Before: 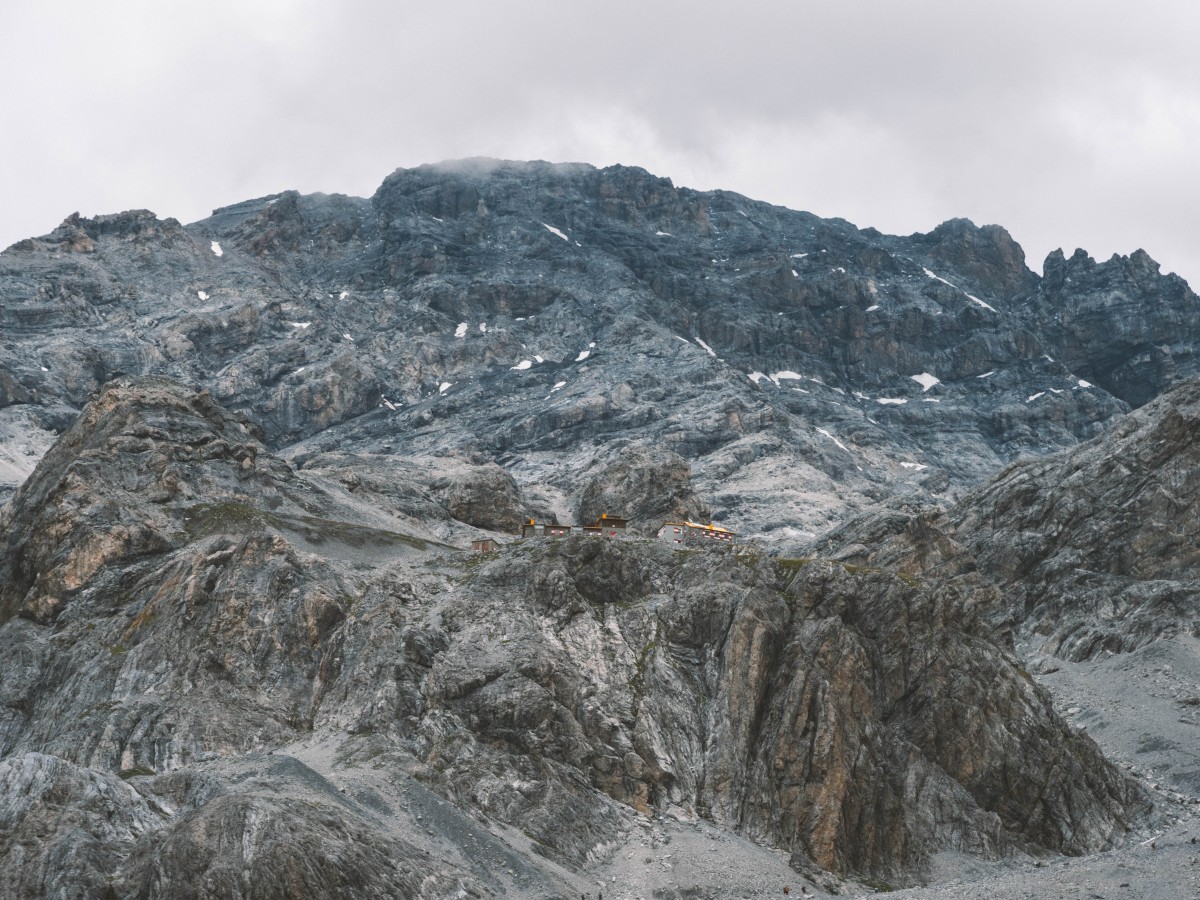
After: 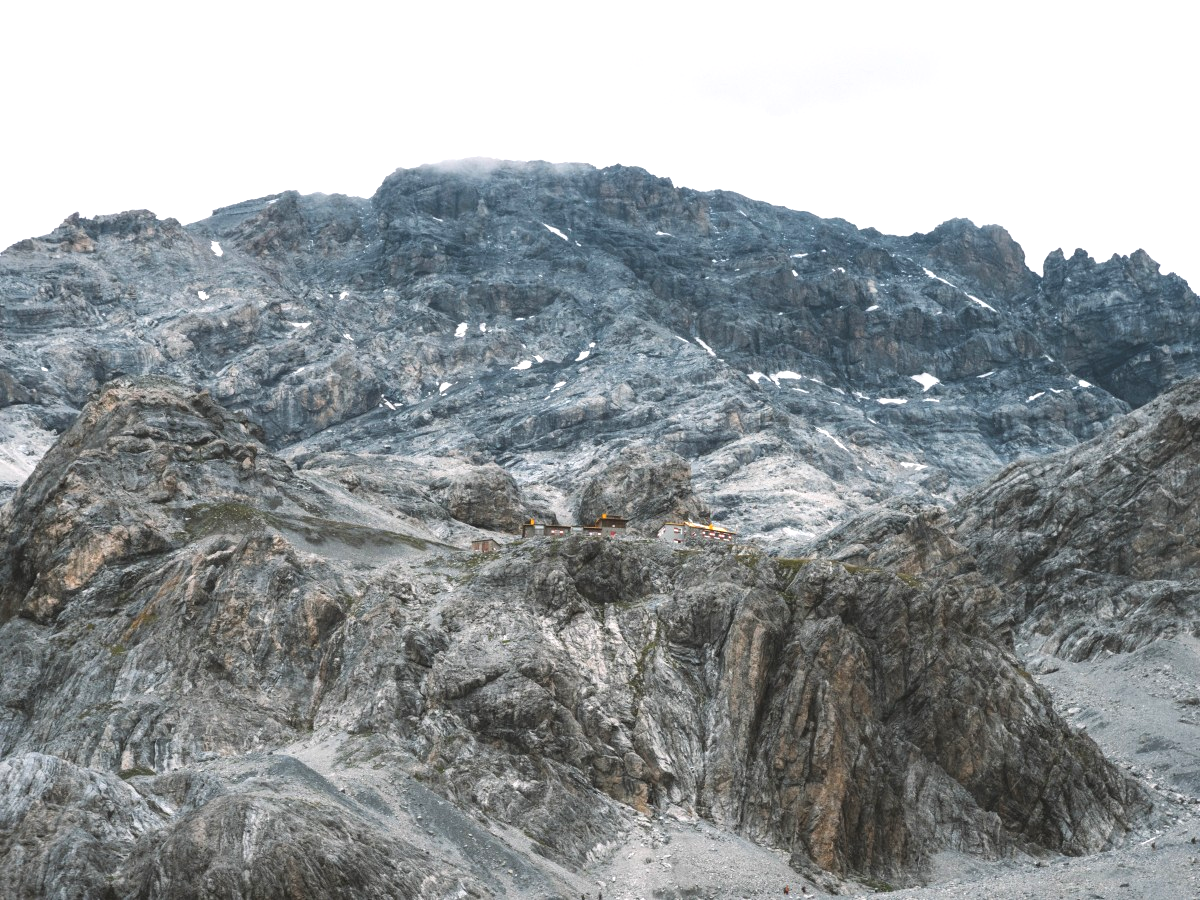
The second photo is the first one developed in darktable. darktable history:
tone equalizer: -8 EV -0.787 EV, -7 EV -0.72 EV, -6 EV -0.594 EV, -5 EV -0.417 EV, -3 EV 0.398 EV, -2 EV 0.6 EV, -1 EV 0.676 EV, +0 EV 0.767 EV, luminance estimator HSV value / RGB max
